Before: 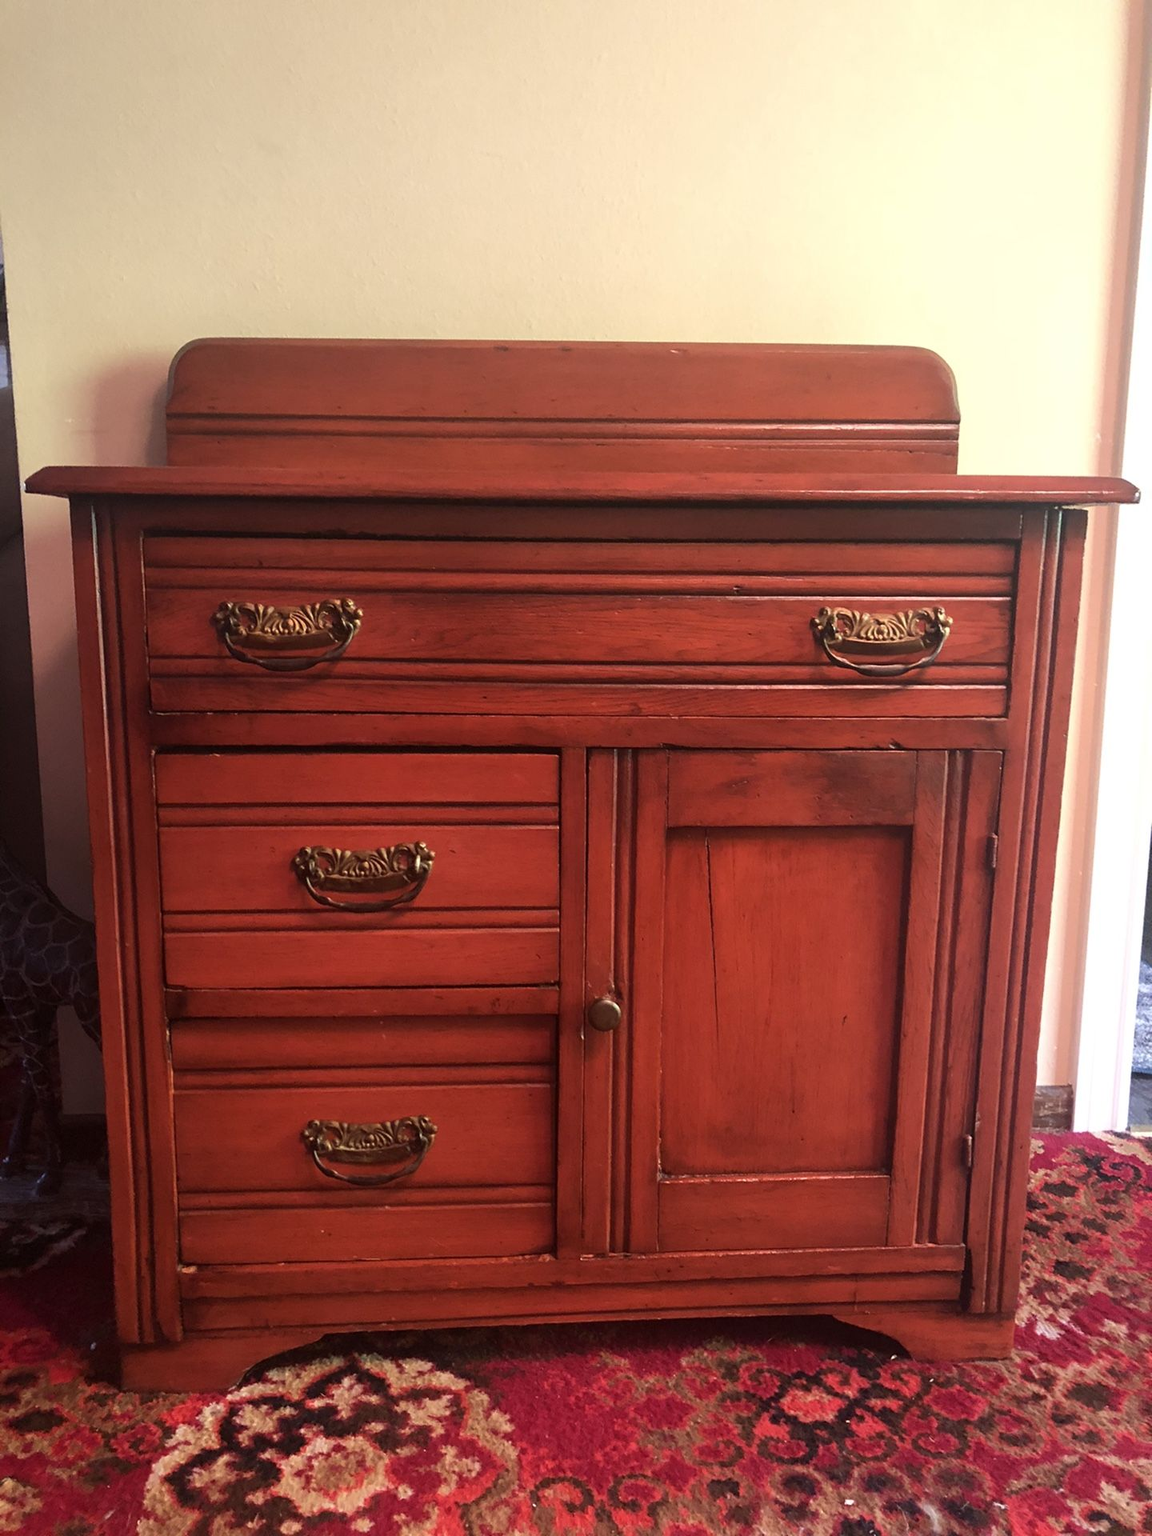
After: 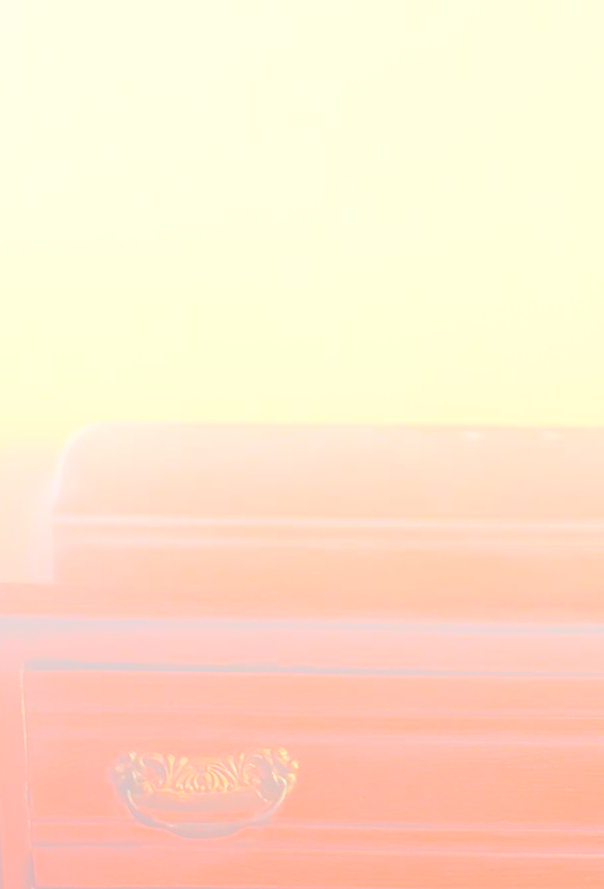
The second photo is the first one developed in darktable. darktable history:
tone equalizer: on, module defaults
exposure: exposure -0.041 EV, compensate highlight preservation false
crop and rotate: left 10.817%, top 0.062%, right 47.194%, bottom 53.626%
bloom: size 85%, threshold 5%, strength 85%
contrast brightness saturation: saturation -0.05
